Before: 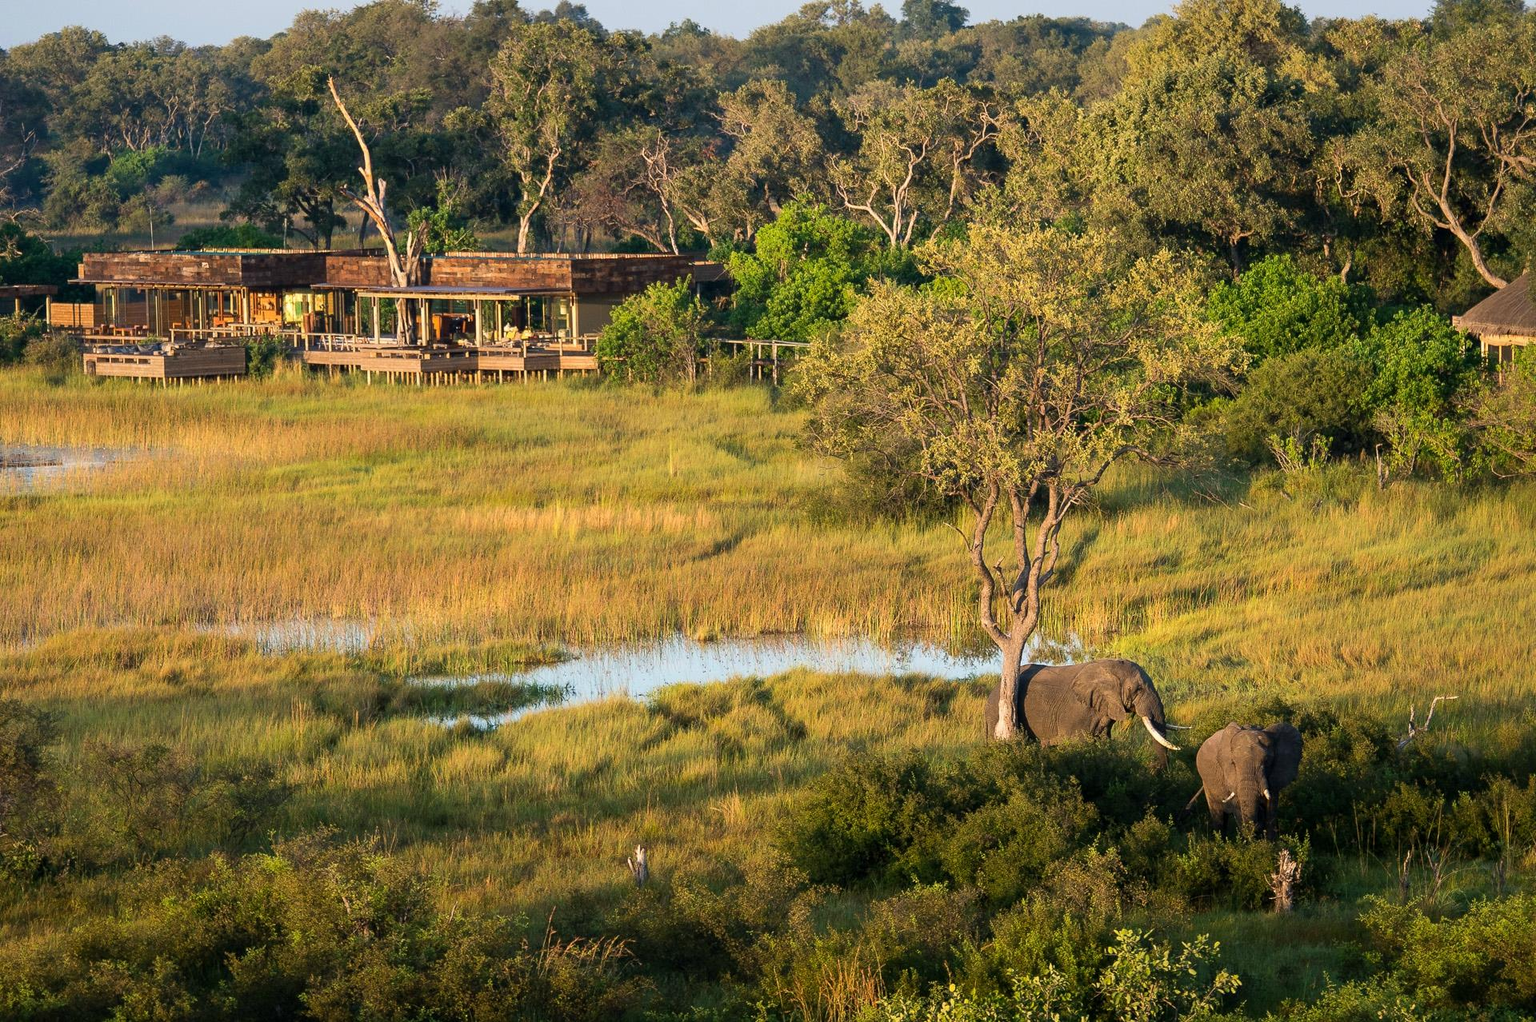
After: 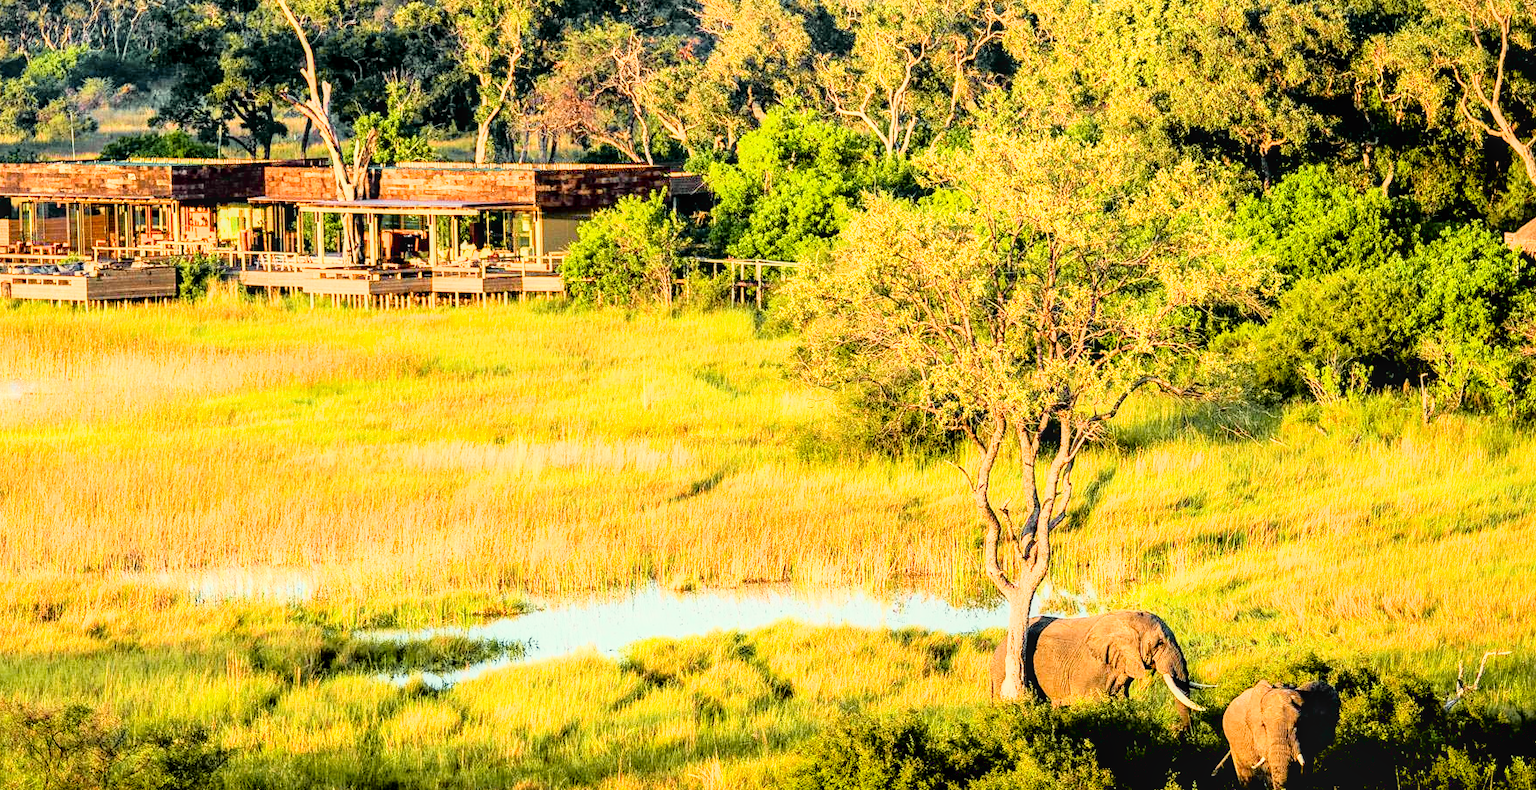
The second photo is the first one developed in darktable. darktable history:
filmic rgb: black relative exposure -7.5 EV, white relative exposure 5 EV, hardness 3.31, contrast 1.3, contrast in shadows safe
local contrast: on, module defaults
color correction: highlights a* -4.28, highlights b* 6.53
exposure: black level correction 0.009, exposure 1.425 EV, compensate highlight preservation false
tone curve: curves: ch0 [(0, 0) (0.062, 0.023) (0.168, 0.142) (0.359, 0.44) (0.469, 0.544) (0.634, 0.722) (0.839, 0.909) (0.998, 0.978)]; ch1 [(0, 0) (0.437, 0.453) (0.472, 0.47) (0.502, 0.504) (0.527, 0.546) (0.568, 0.619) (0.608, 0.665) (0.669, 0.748) (0.859, 0.899) (1, 1)]; ch2 [(0, 0) (0.33, 0.301) (0.421, 0.443) (0.473, 0.498) (0.509, 0.5) (0.535, 0.564) (0.575, 0.625) (0.608, 0.676) (1, 1)], color space Lab, independent channels, preserve colors none
crop: left 5.596%, top 10.314%, right 3.534%, bottom 19.395%
